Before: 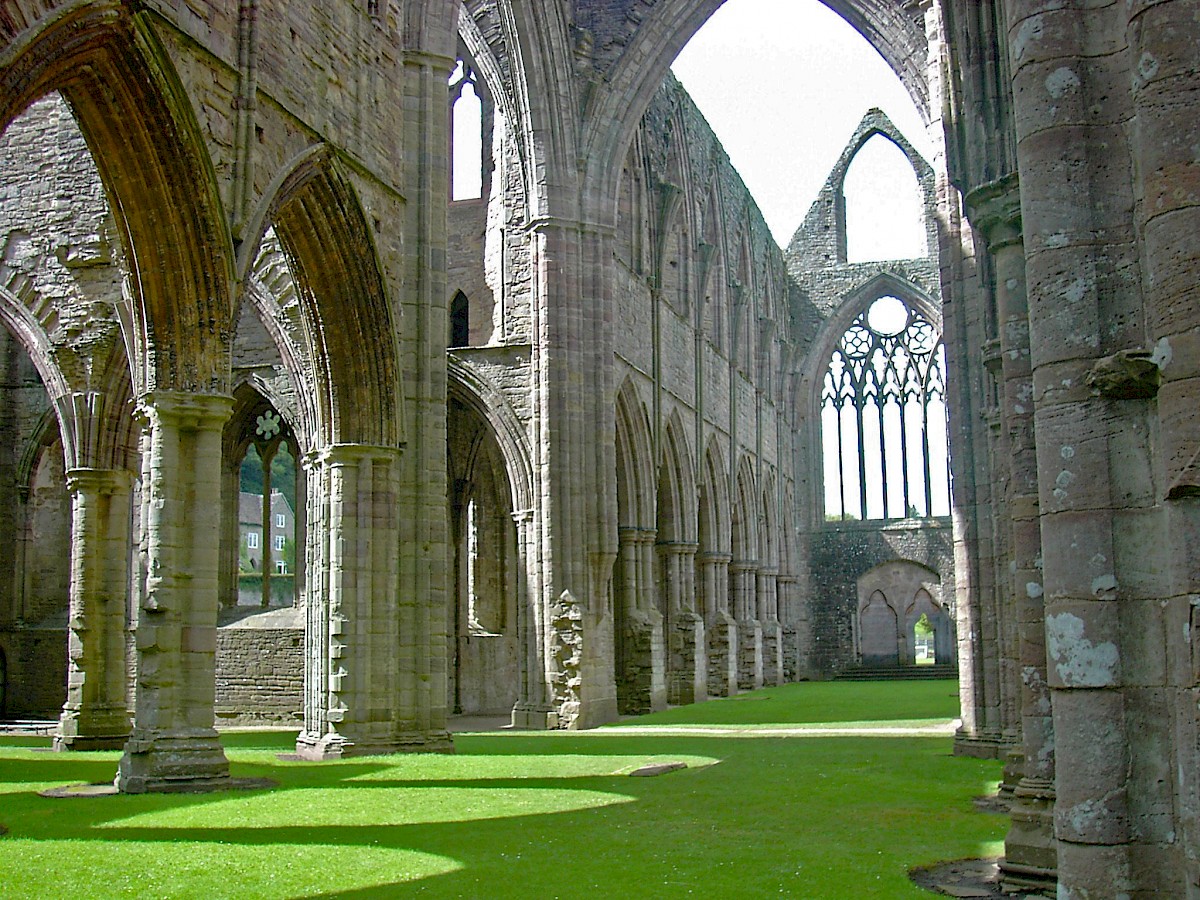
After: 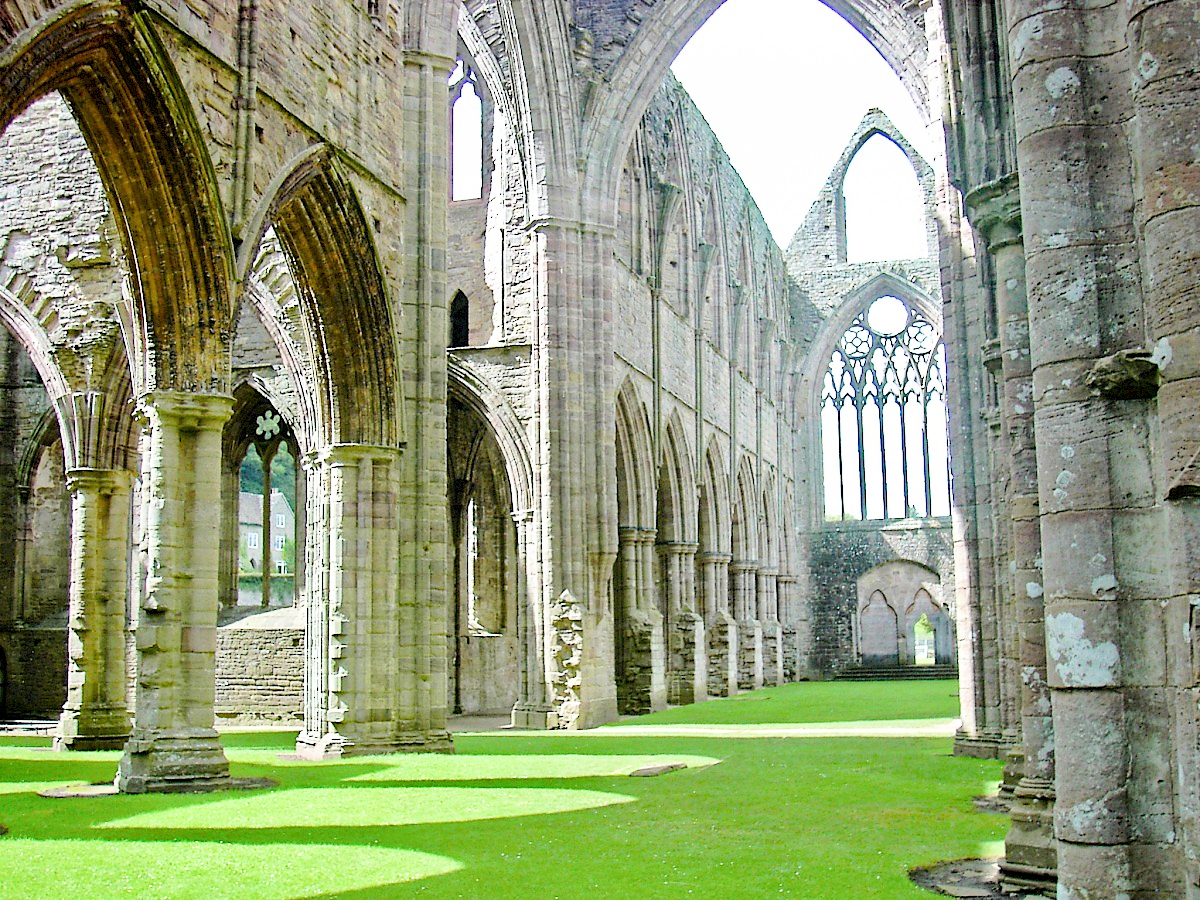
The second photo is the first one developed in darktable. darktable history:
exposure: black level correction 0, exposure 1.2 EV, compensate exposure bias true, compensate highlight preservation false
filmic rgb: black relative exposure -7.65 EV, white relative exposure 4.56 EV, hardness 3.61
tone equalizer: -8 EV -0.75 EV, -7 EV -0.7 EV, -6 EV -0.6 EV, -5 EV -0.4 EV, -3 EV 0.4 EV, -2 EV 0.6 EV, -1 EV 0.7 EV, +0 EV 0.75 EV, edges refinement/feathering 500, mask exposure compensation -1.57 EV, preserve details no
